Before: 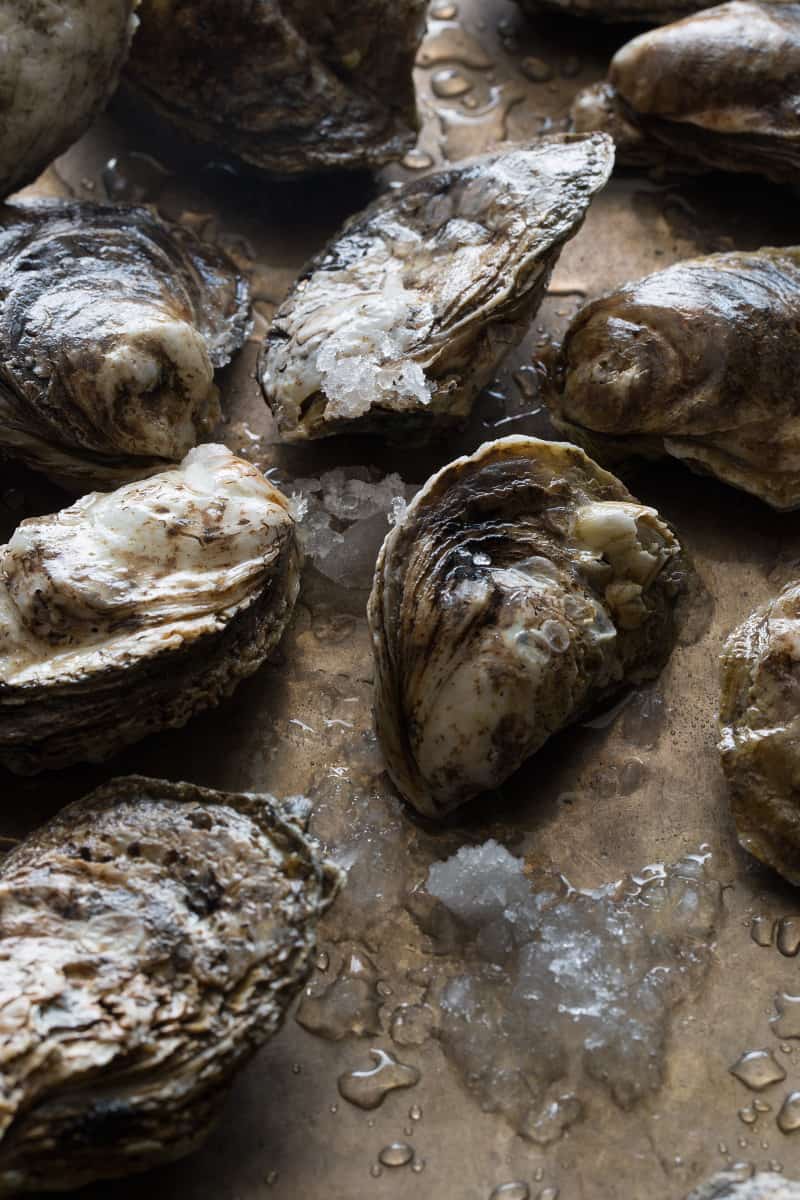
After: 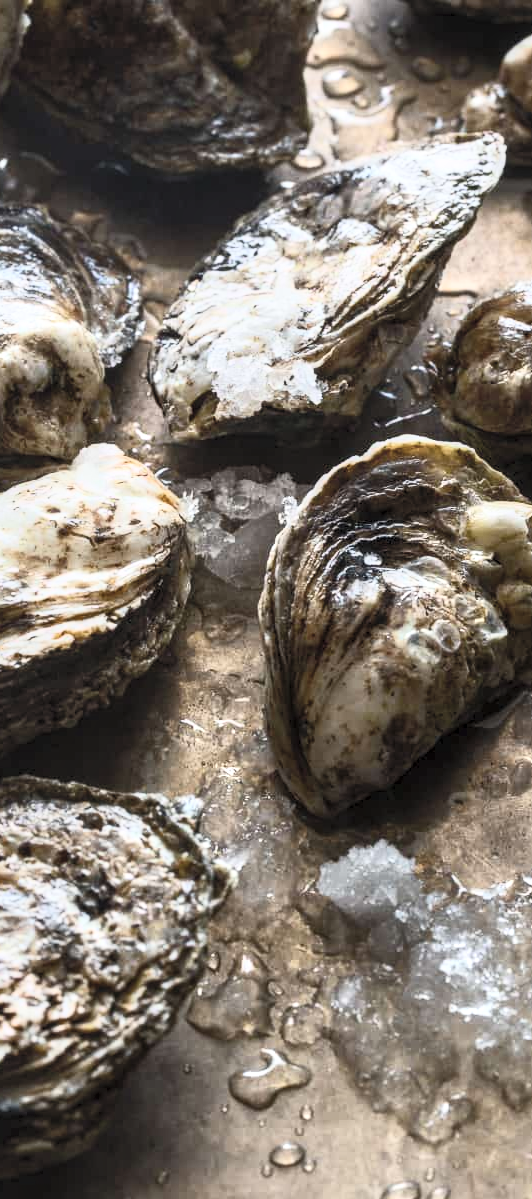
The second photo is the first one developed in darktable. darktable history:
local contrast: on, module defaults
color balance rgb: linear chroma grading › global chroma 0.849%, perceptual saturation grading › global saturation 24.885%
crop and rotate: left 13.714%, right 19.678%
contrast brightness saturation: contrast 0.45, brightness 0.556, saturation -0.203
